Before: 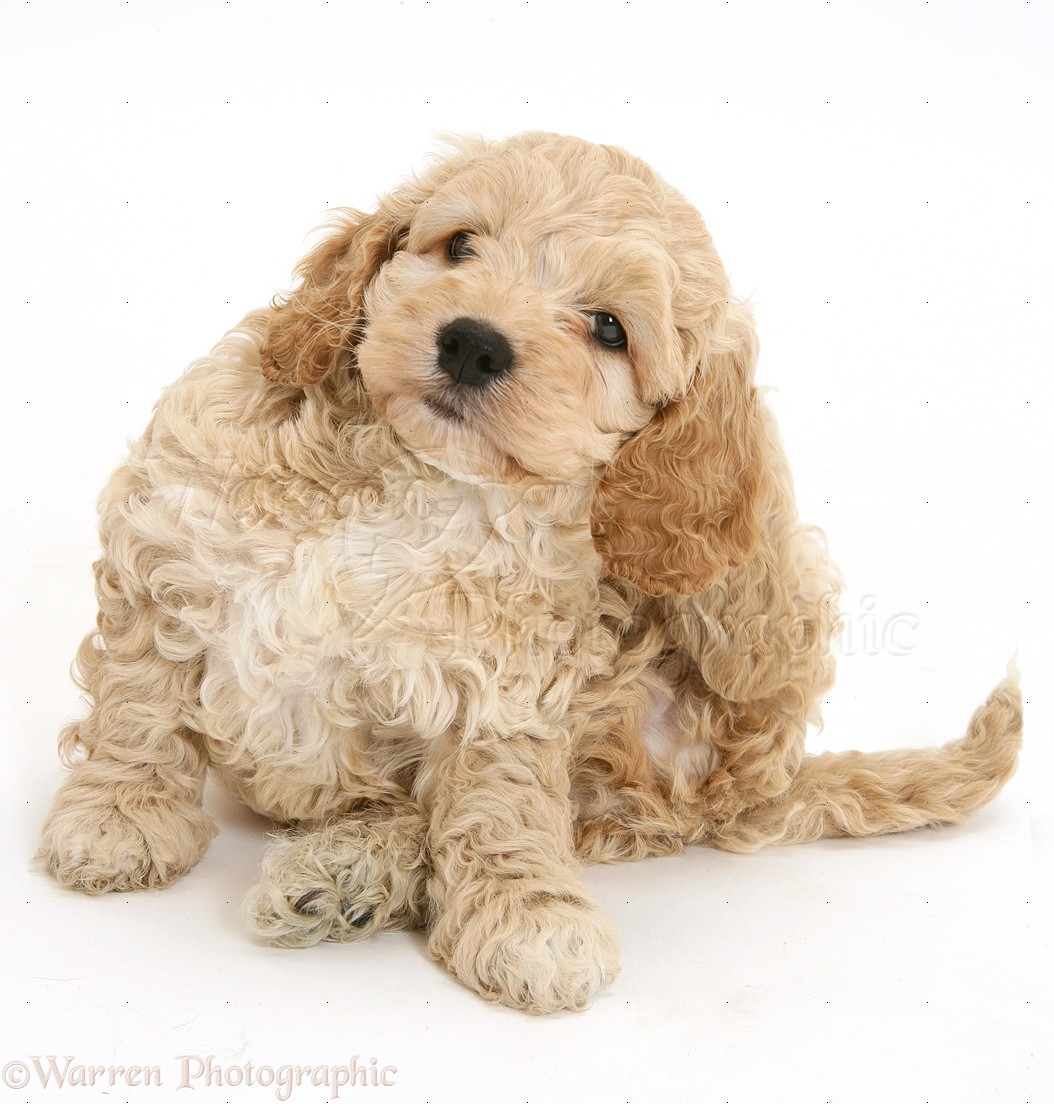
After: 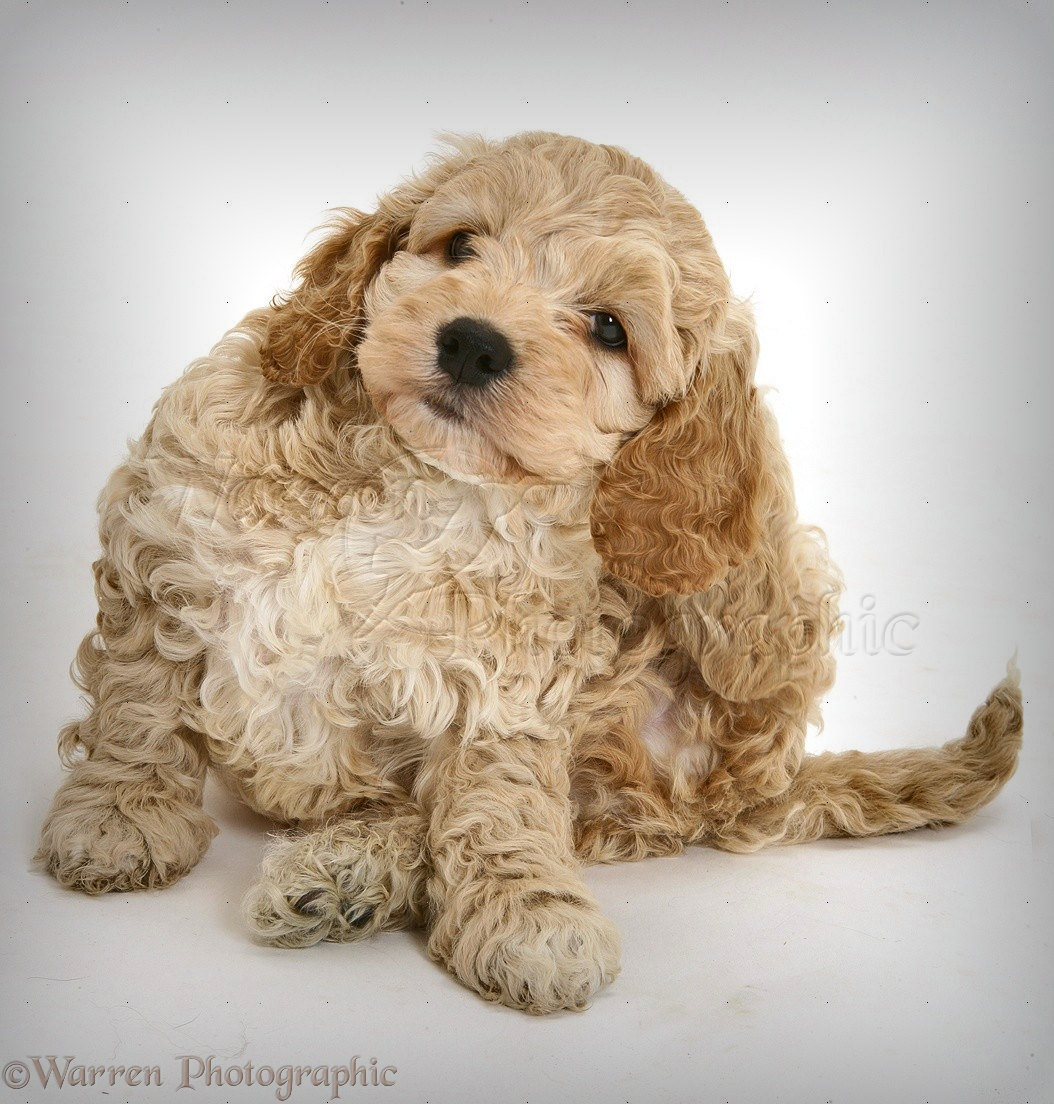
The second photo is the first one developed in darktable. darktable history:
shadows and highlights: low approximation 0.01, soften with gaussian
vignetting: fall-off start 53.2%, brightness -0.594, saturation 0, automatic ratio true, width/height ratio 1.313, shape 0.22, unbound false
